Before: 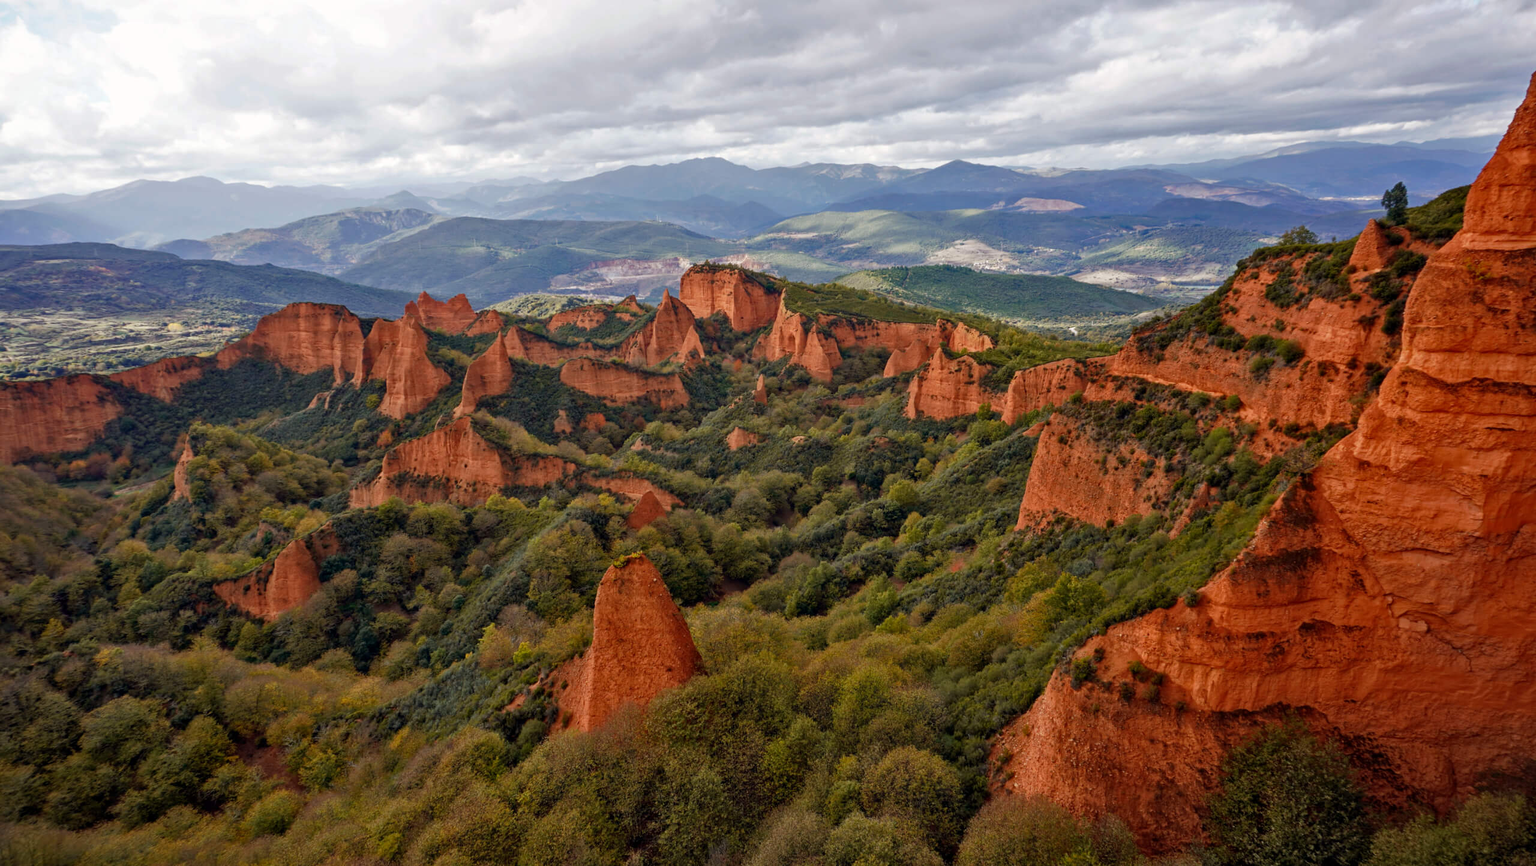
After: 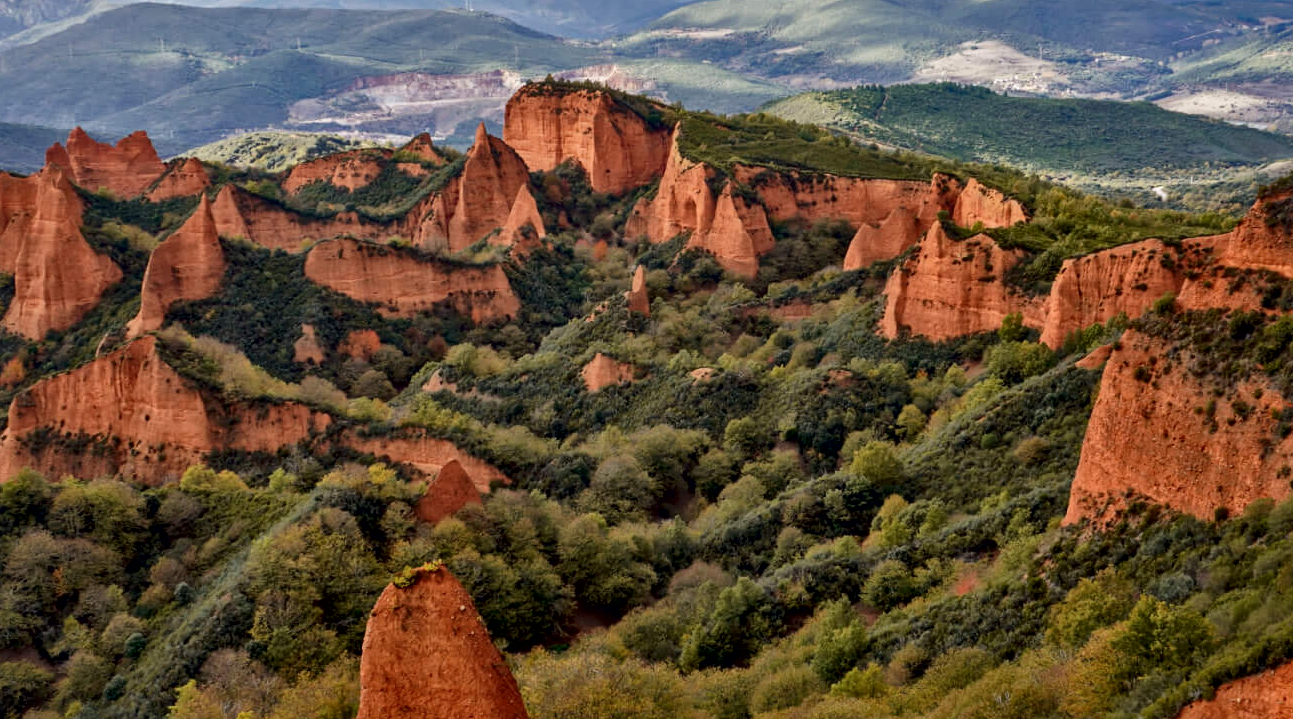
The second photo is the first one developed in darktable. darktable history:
local contrast: mode bilateral grid, contrast 21, coarseness 50, detail 159%, midtone range 0.2
crop: left 24.596%, top 24.917%, right 24.882%, bottom 25.268%
